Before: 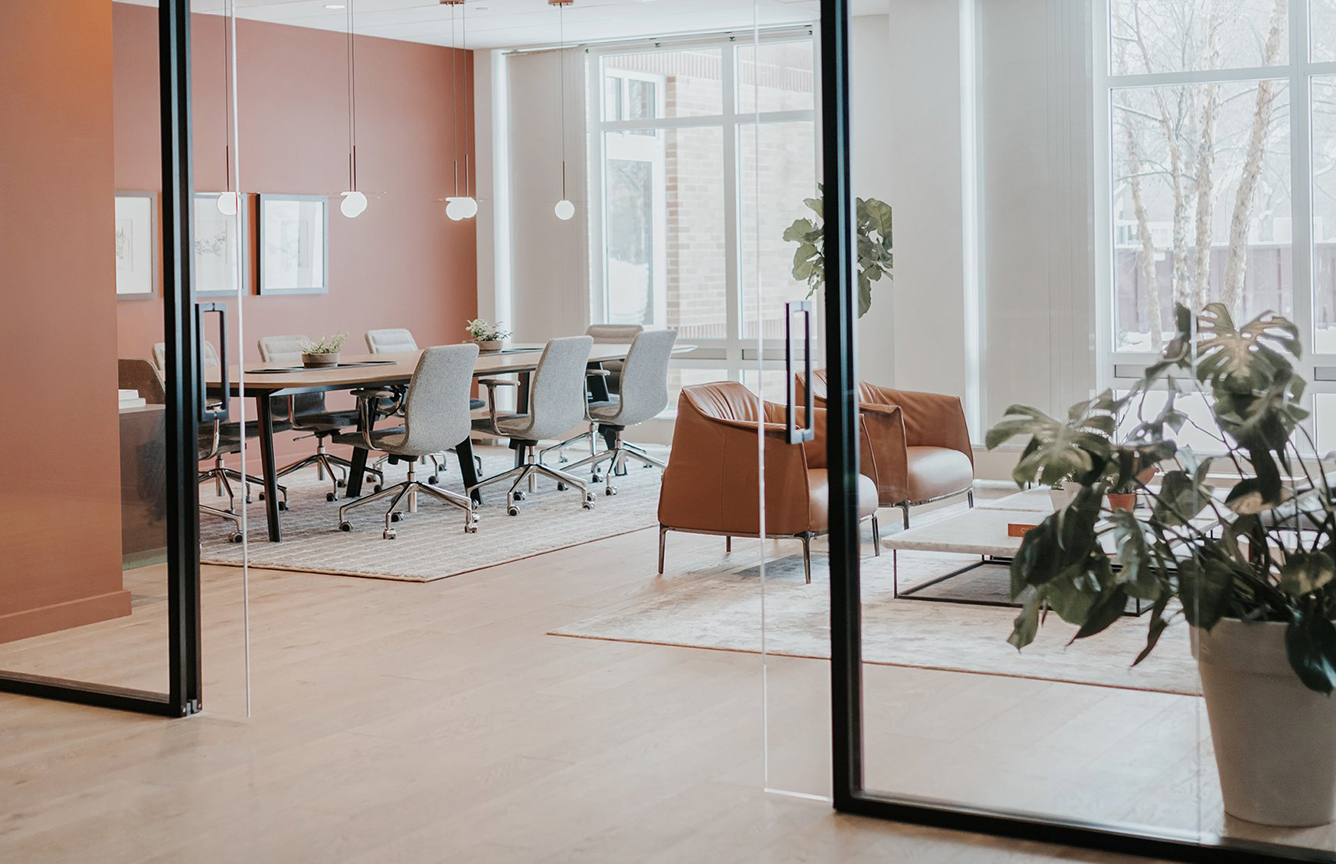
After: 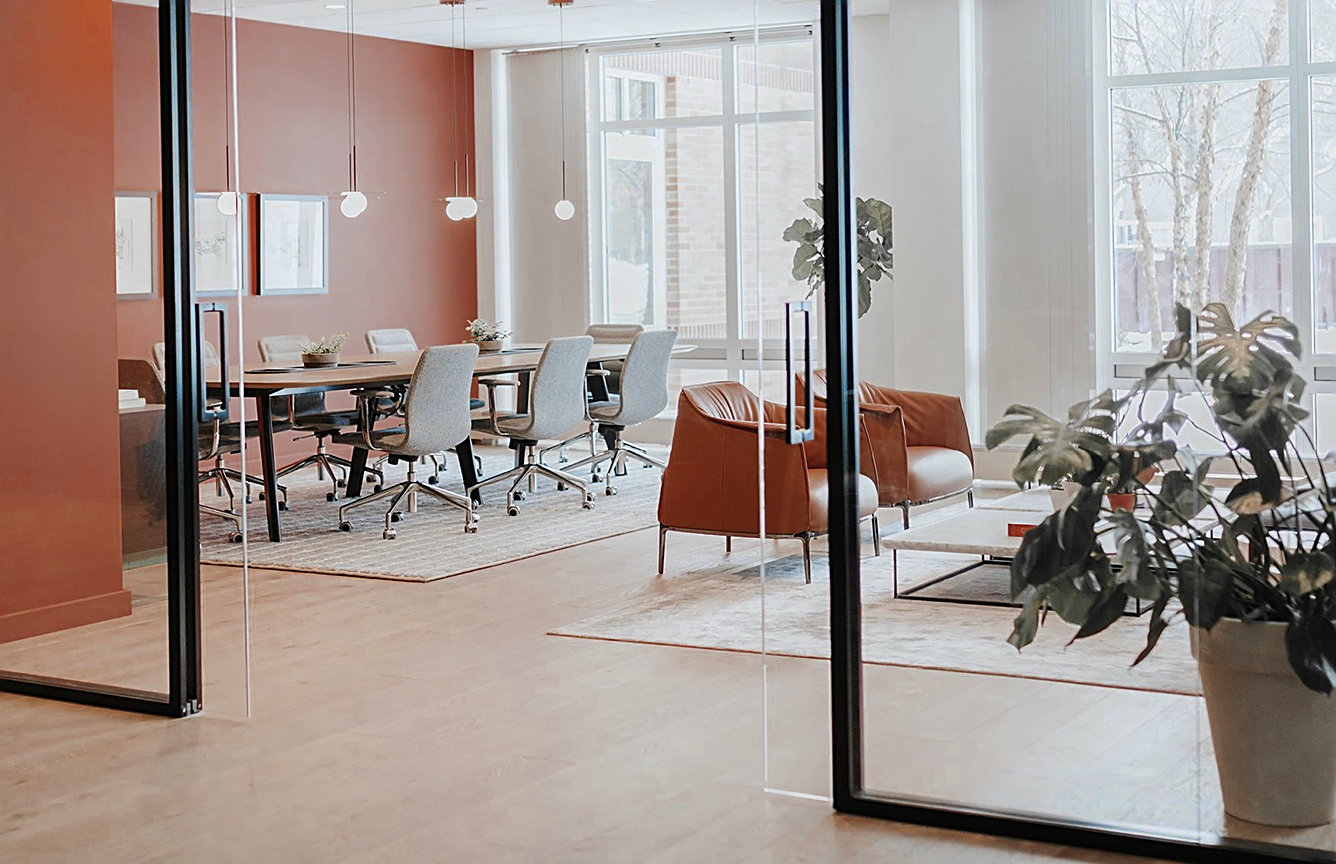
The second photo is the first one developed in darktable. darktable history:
sharpen: on, module defaults
color zones: curves: ch0 [(0, 0.363) (0.128, 0.373) (0.25, 0.5) (0.402, 0.407) (0.521, 0.525) (0.63, 0.559) (0.729, 0.662) (0.867, 0.471)]; ch1 [(0, 0.515) (0.136, 0.618) (0.25, 0.5) (0.378, 0) (0.516, 0) (0.622, 0.593) (0.737, 0.819) (0.87, 0.593)]; ch2 [(0, 0.529) (0.128, 0.471) (0.282, 0.451) (0.386, 0.662) (0.516, 0.525) (0.633, 0.554) (0.75, 0.62) (0.875, 0.441)]
